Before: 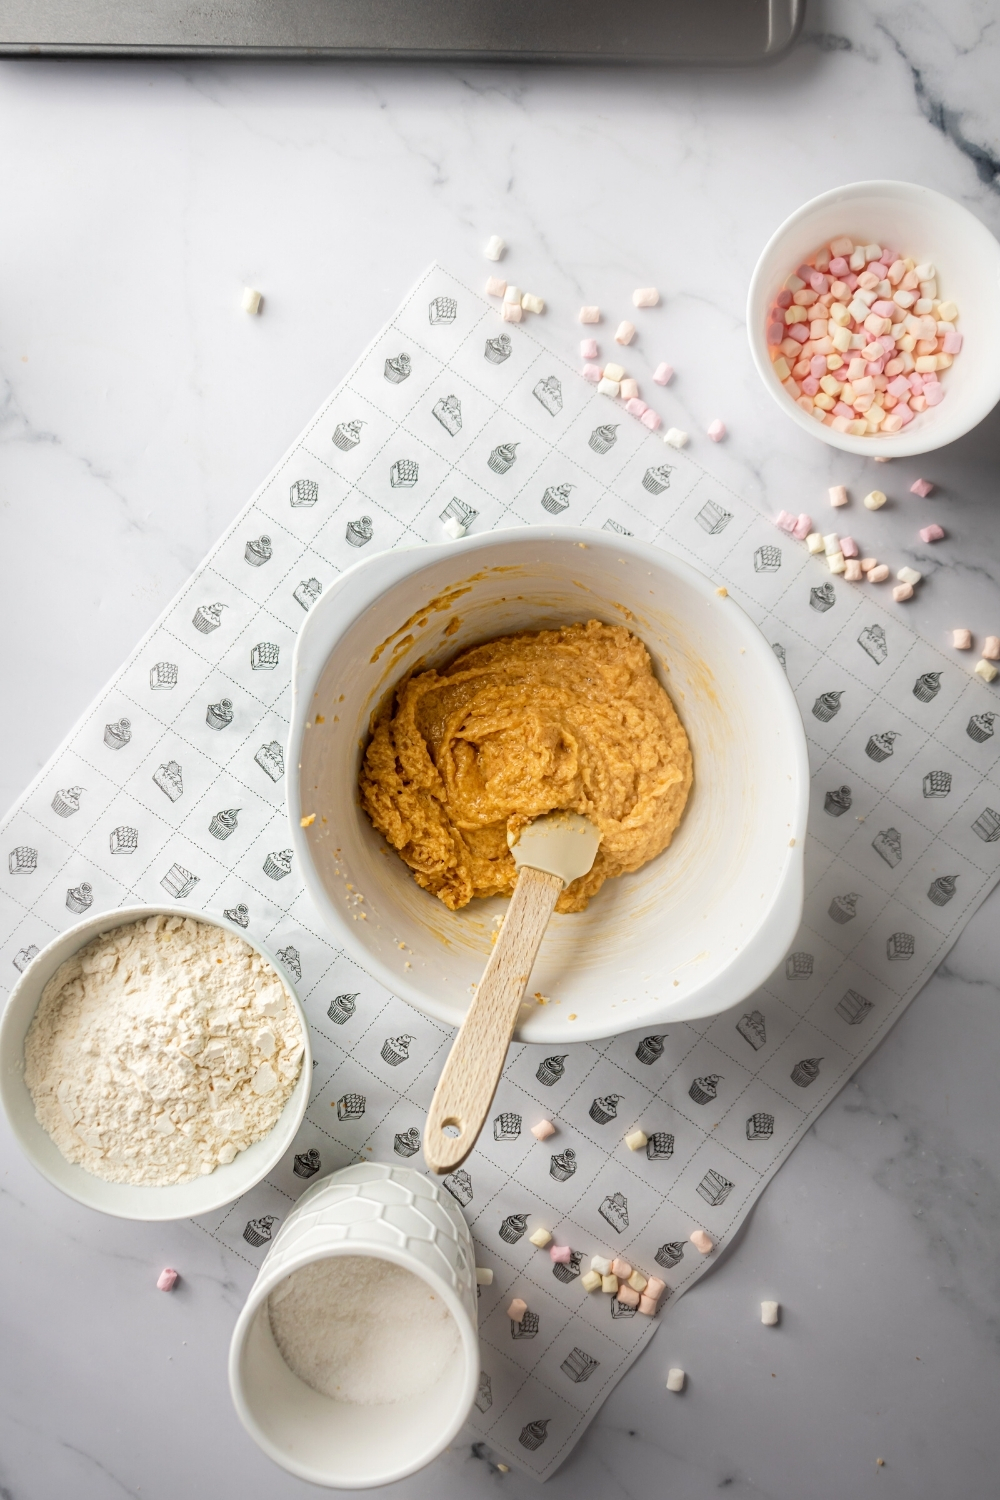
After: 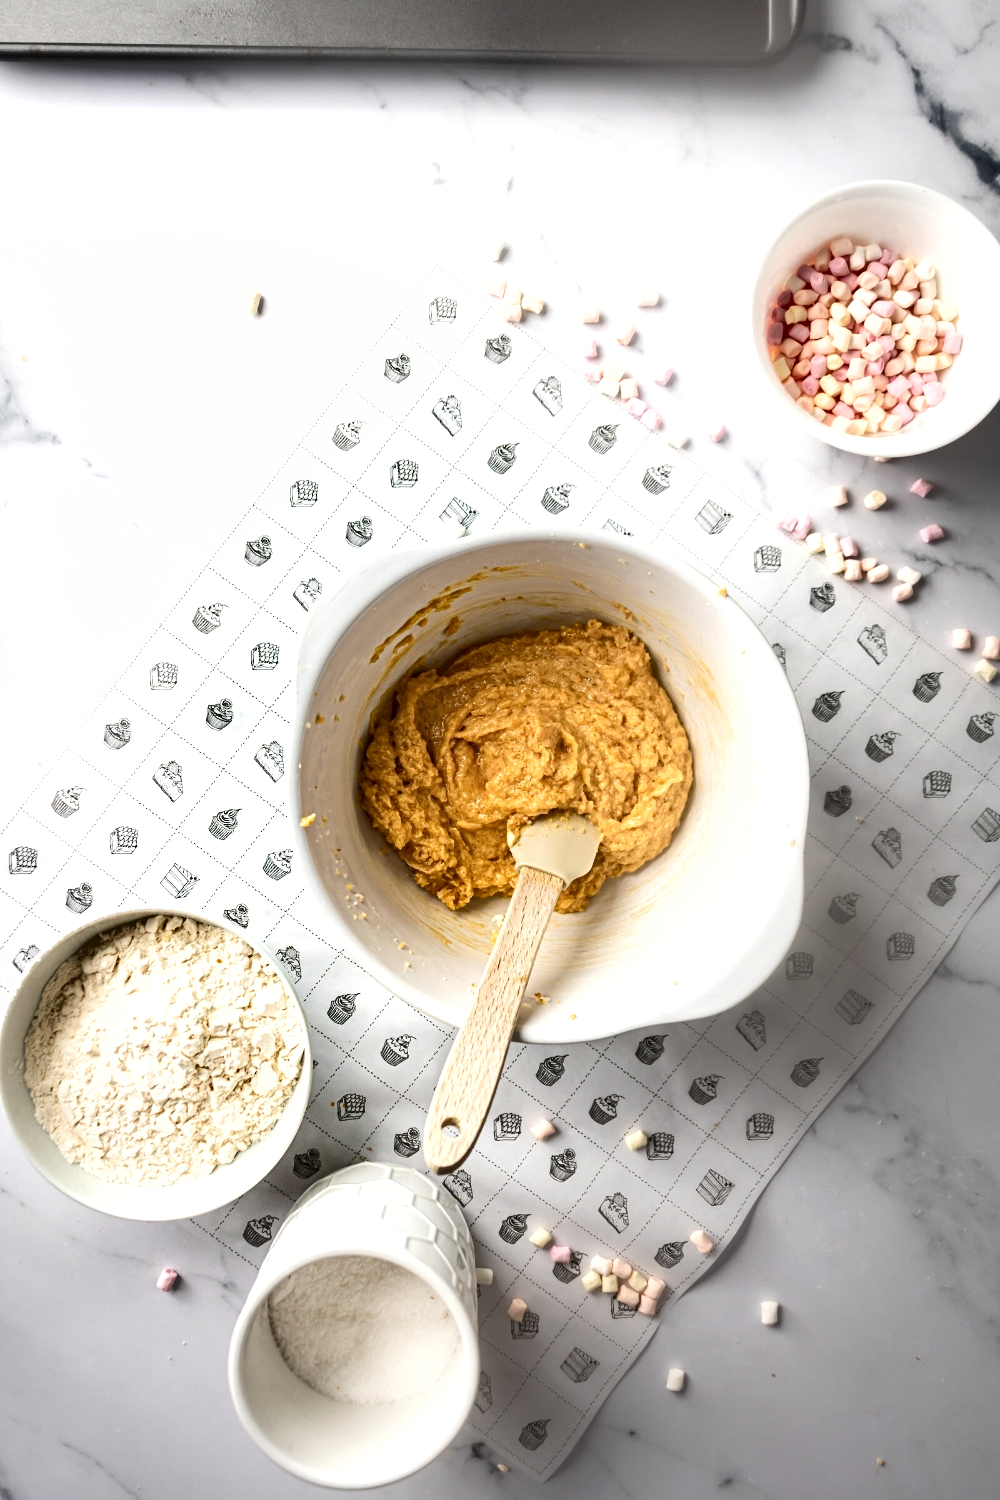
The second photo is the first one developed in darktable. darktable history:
exposure: exposure 0.494 EV, compensate highlight preservation false
contrast brightness saturation: contrast 0.114, saturation -0.154
shadows and highlights: soften with gaussian
